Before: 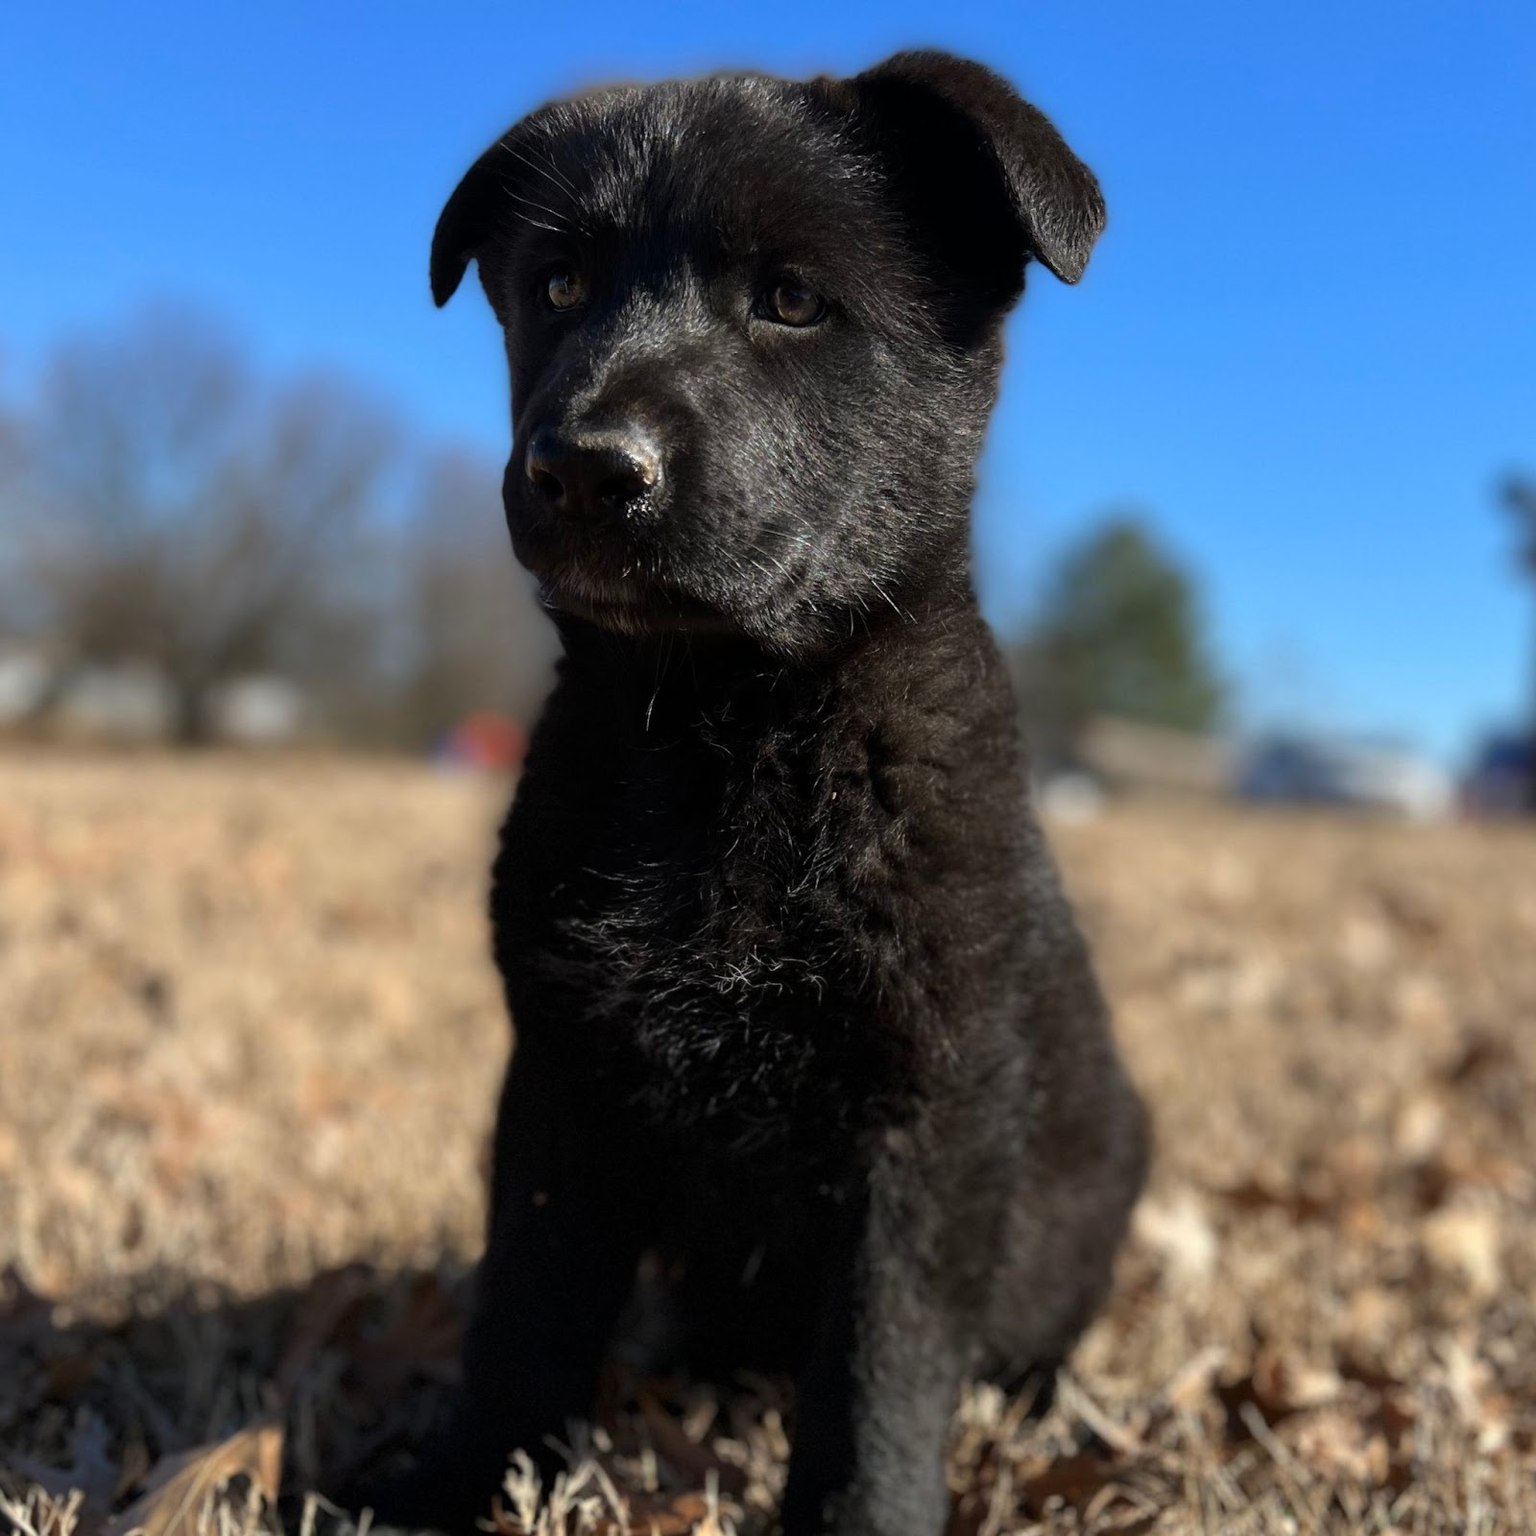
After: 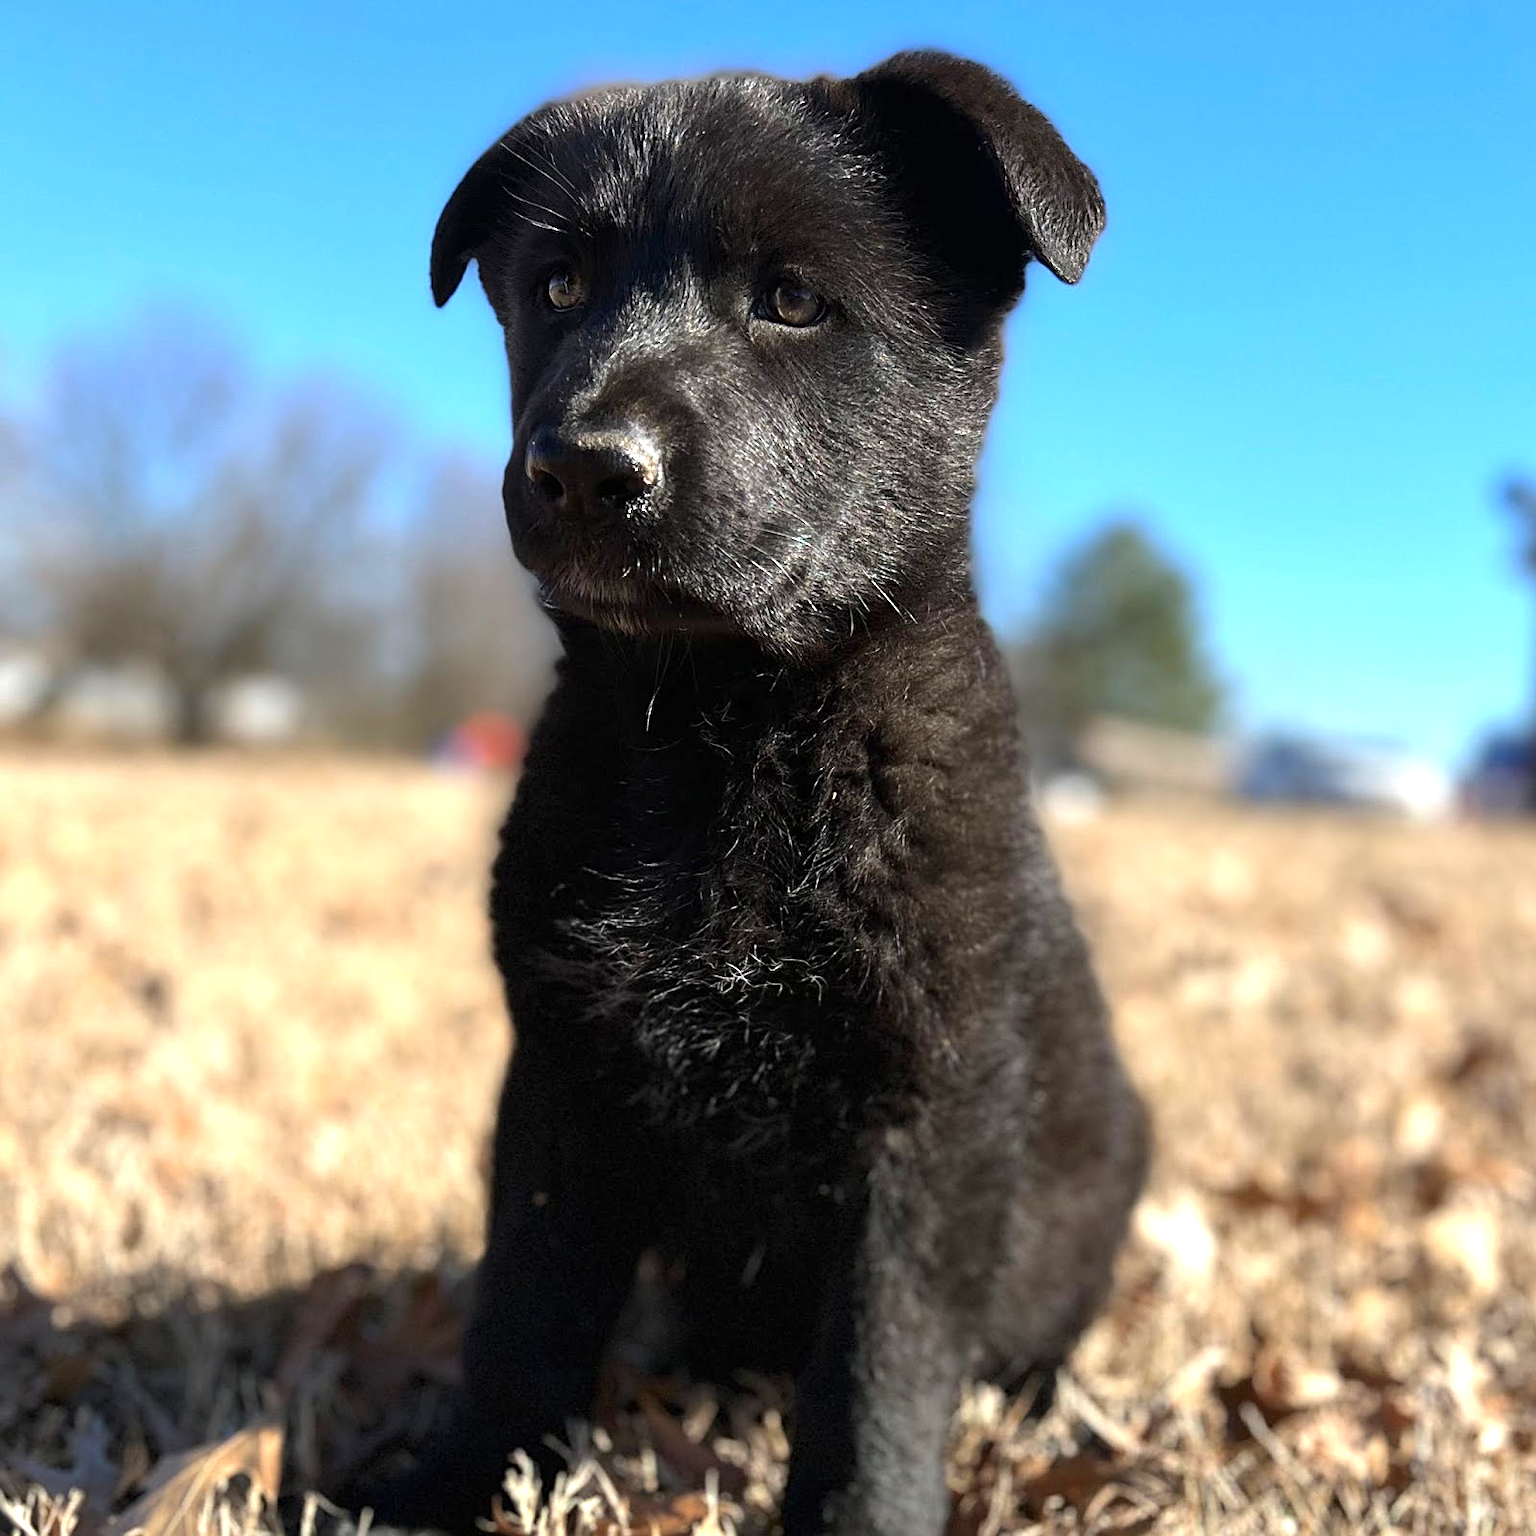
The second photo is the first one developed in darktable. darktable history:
sharpen: on, module defaults
exposure: black level correction 0, exposure 1.001 EV, compensate exposure bias true, compensate highlight preservation false
